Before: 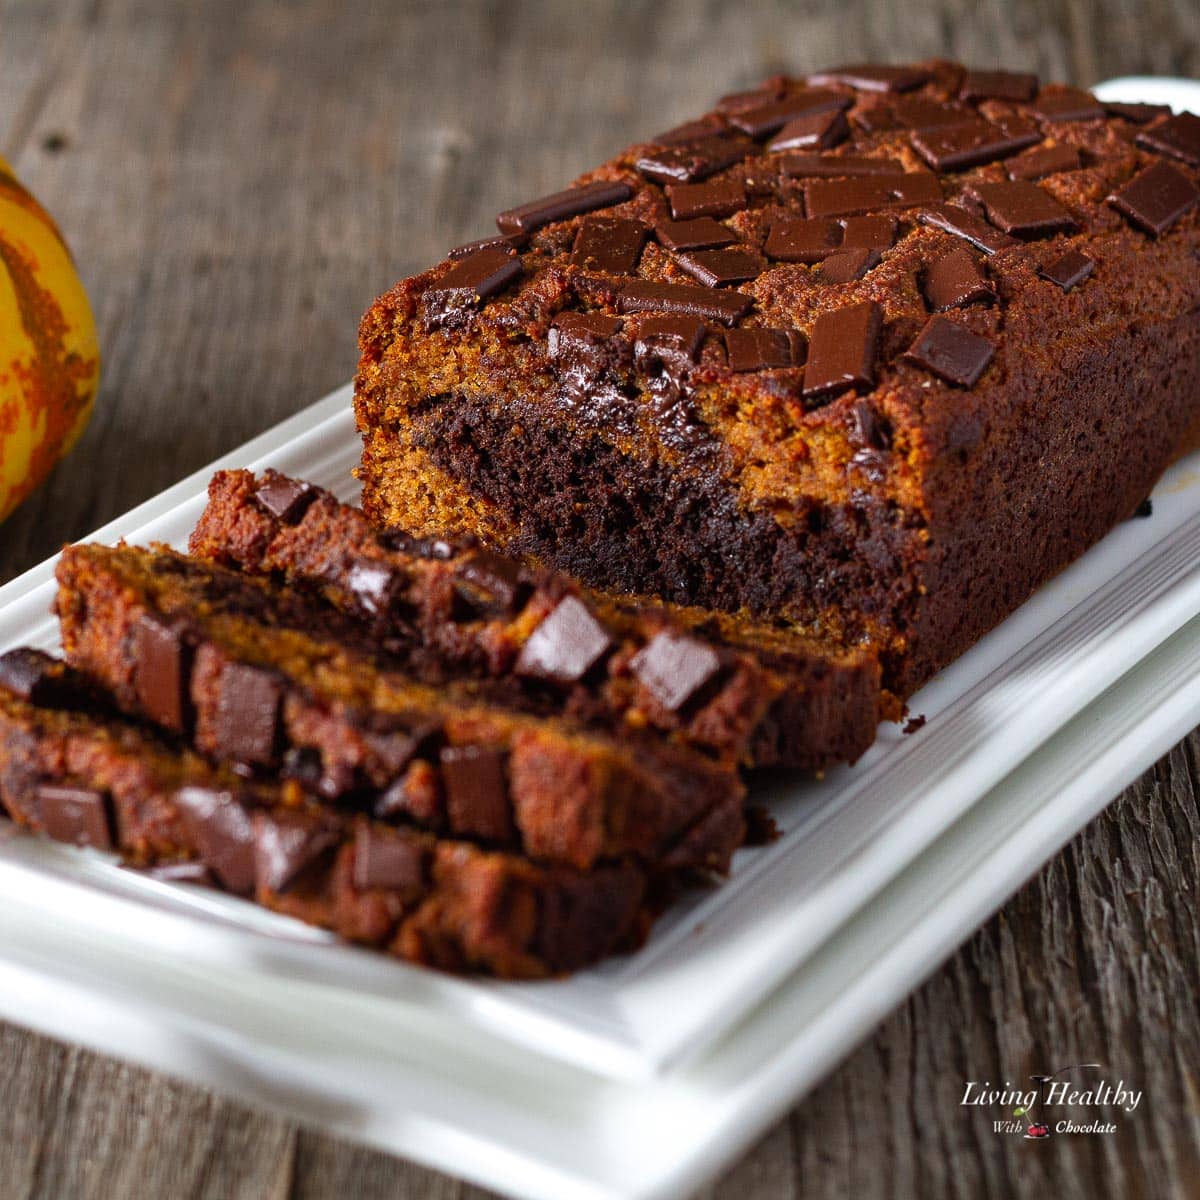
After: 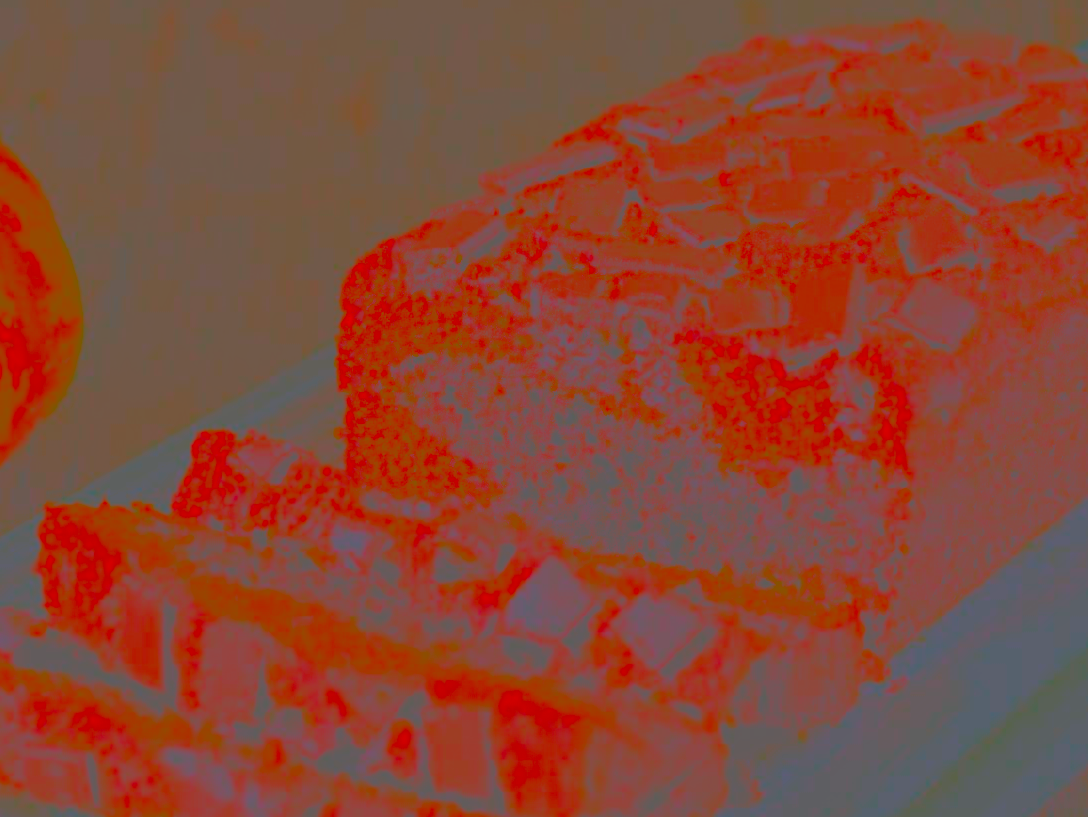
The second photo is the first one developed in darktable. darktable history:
contrast equalizer: octaves 7, y [[0.601, 0.6, 0.598, 0.598, 0.6, 0.601], [0.5 ×6], [0.5 ×6], [0 ×6], [0 ×6]], mix 0.154
contrast brightness saturation: contrast -0.989, brightness -0.159, saturation 0.752
crop: left 1.533%, top 3.416%, right 7.761%, bottom 28.45%
